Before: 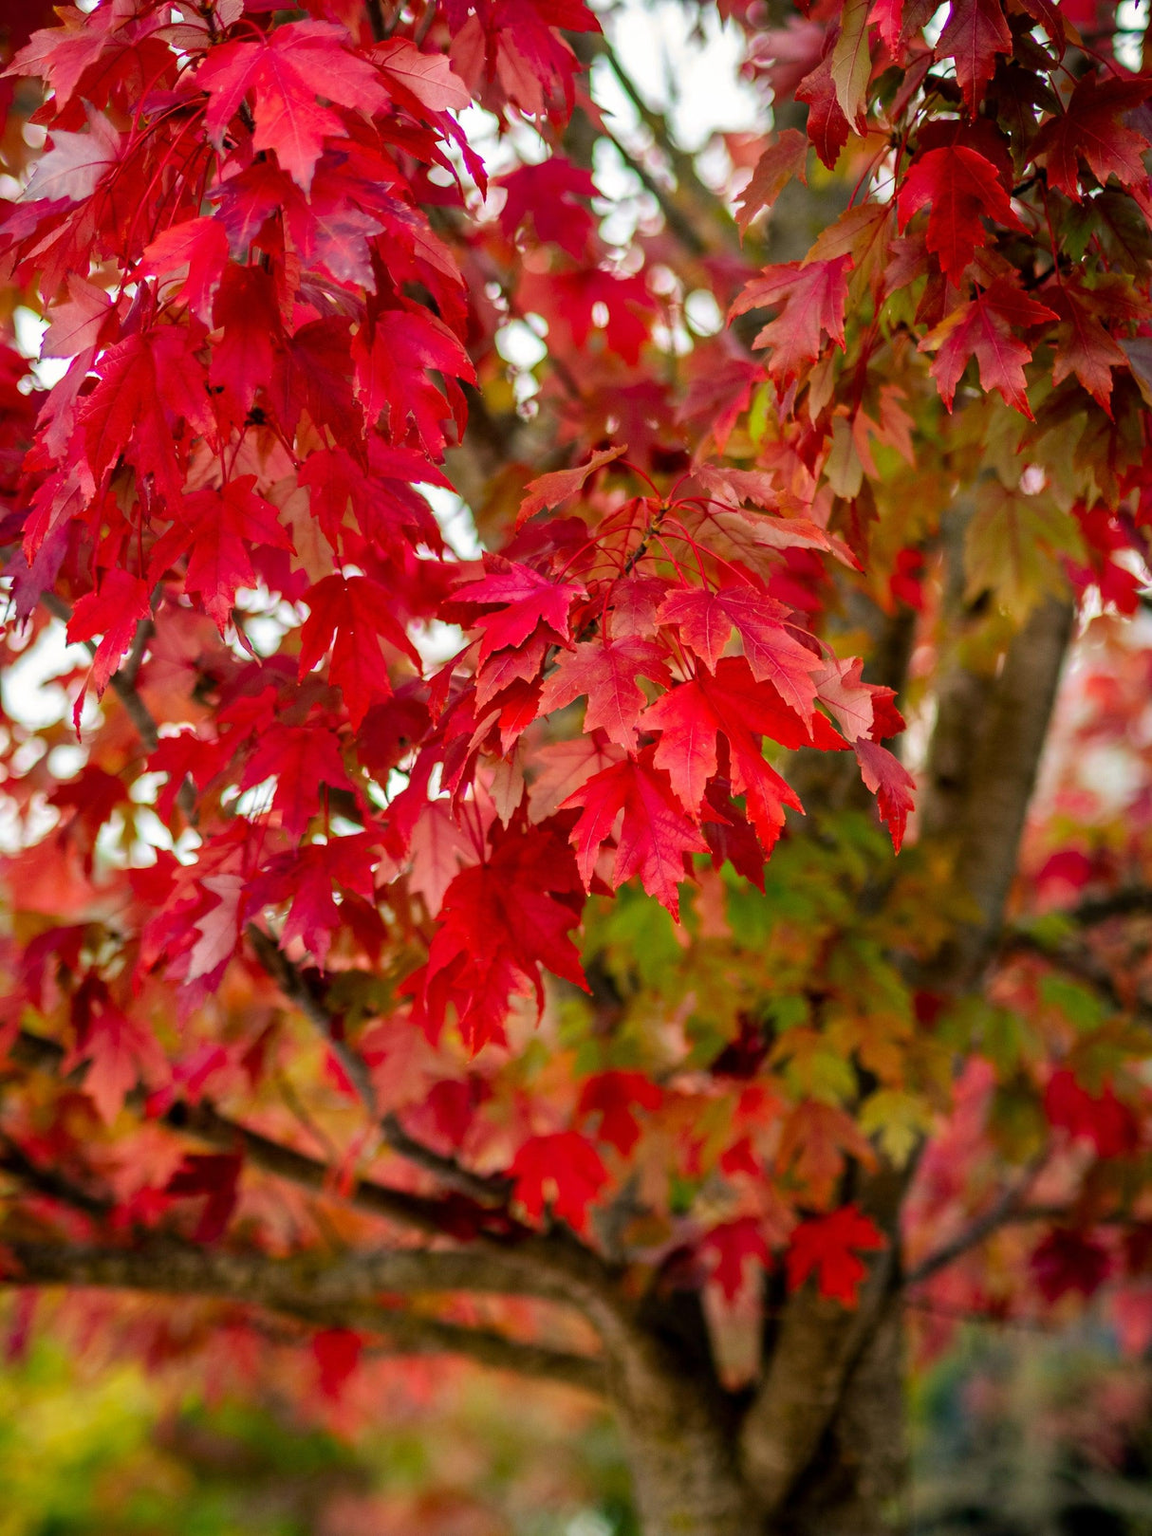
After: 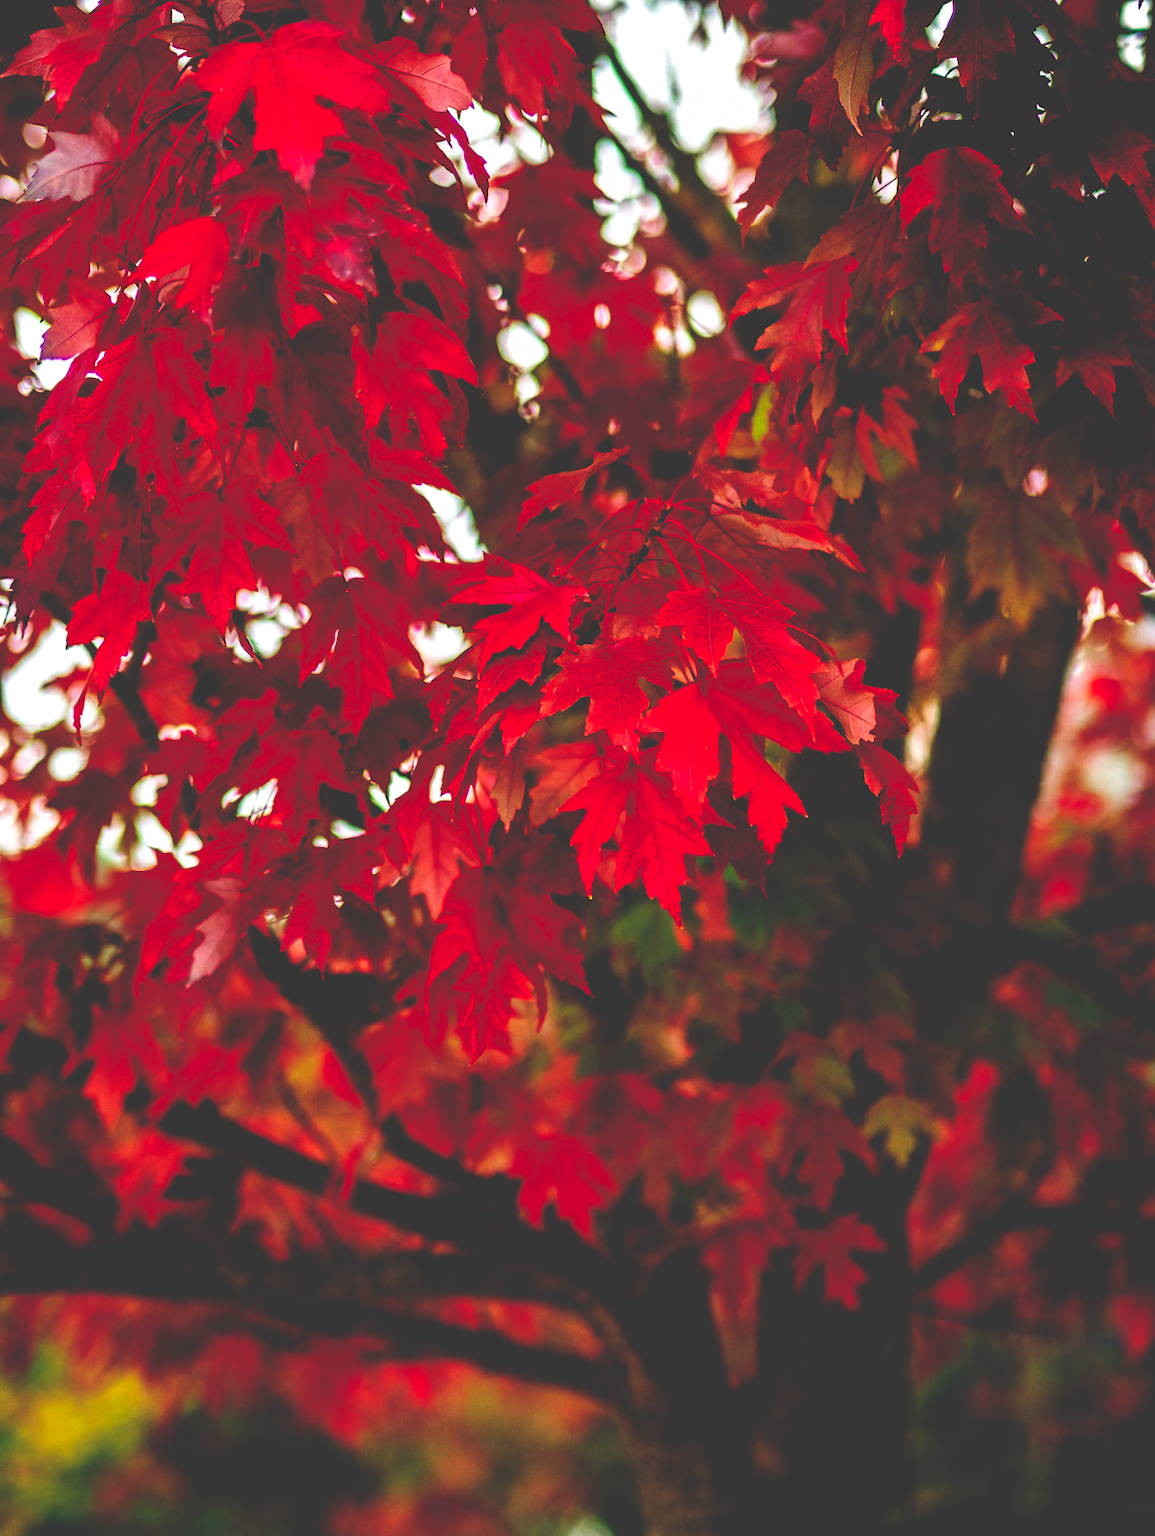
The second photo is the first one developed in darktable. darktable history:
crop: top 0.05%, bottom 0.098%
base curve: curves: ch0 [(0, 0.036) (0.083, 0.04) (0.804, 1)], preserve colors none
